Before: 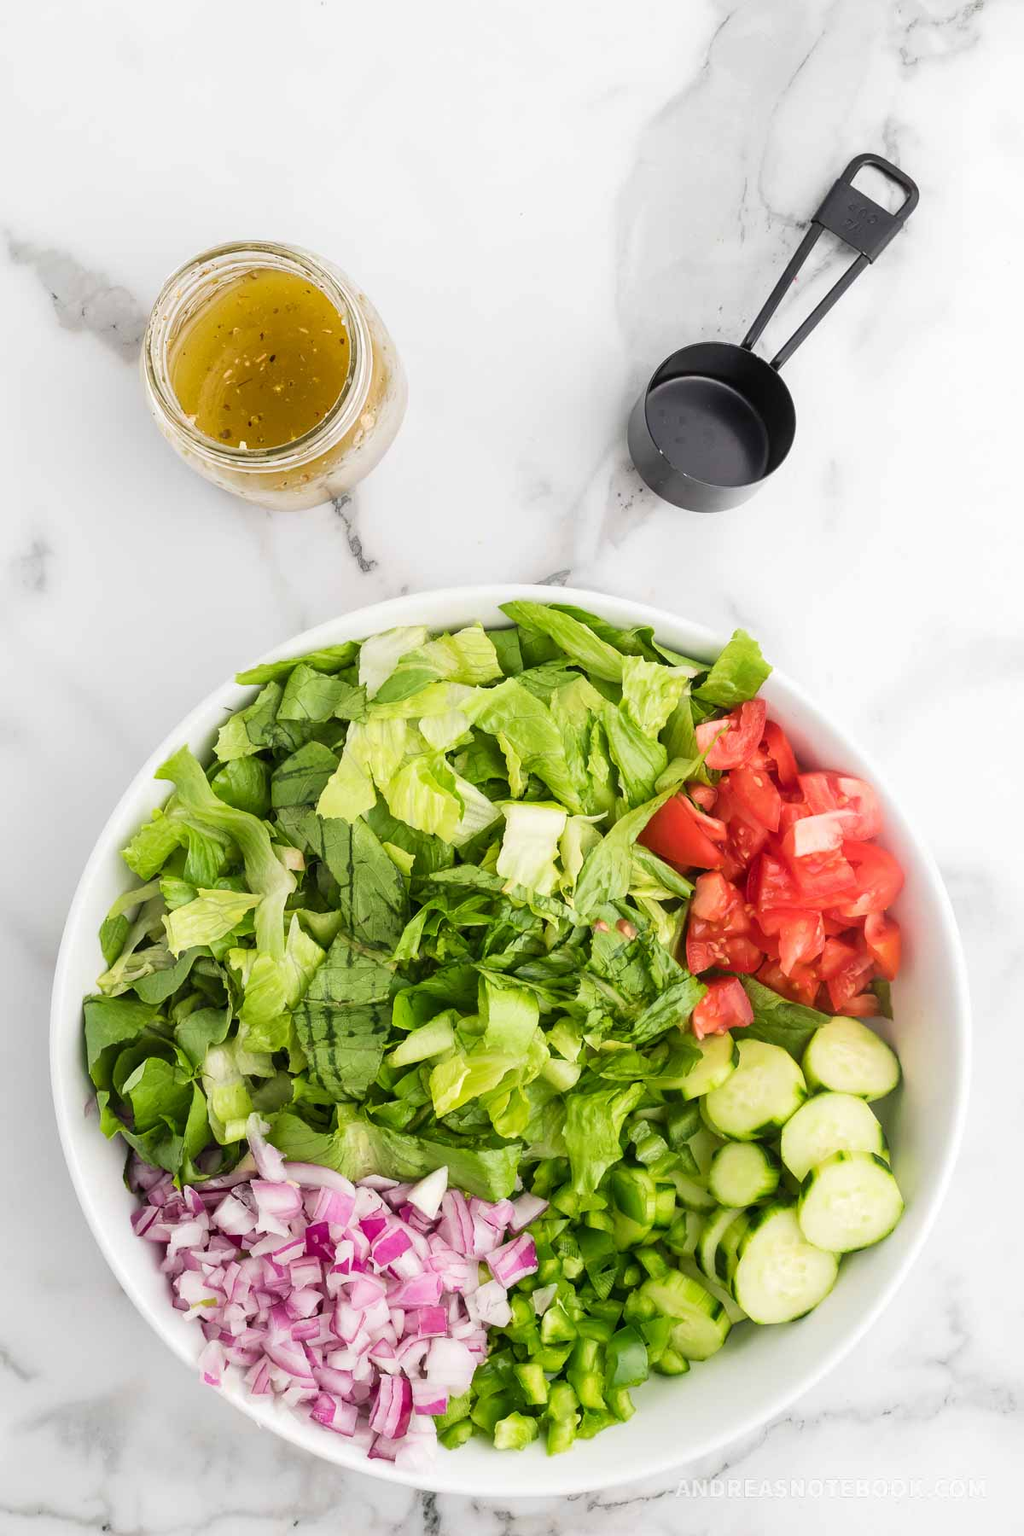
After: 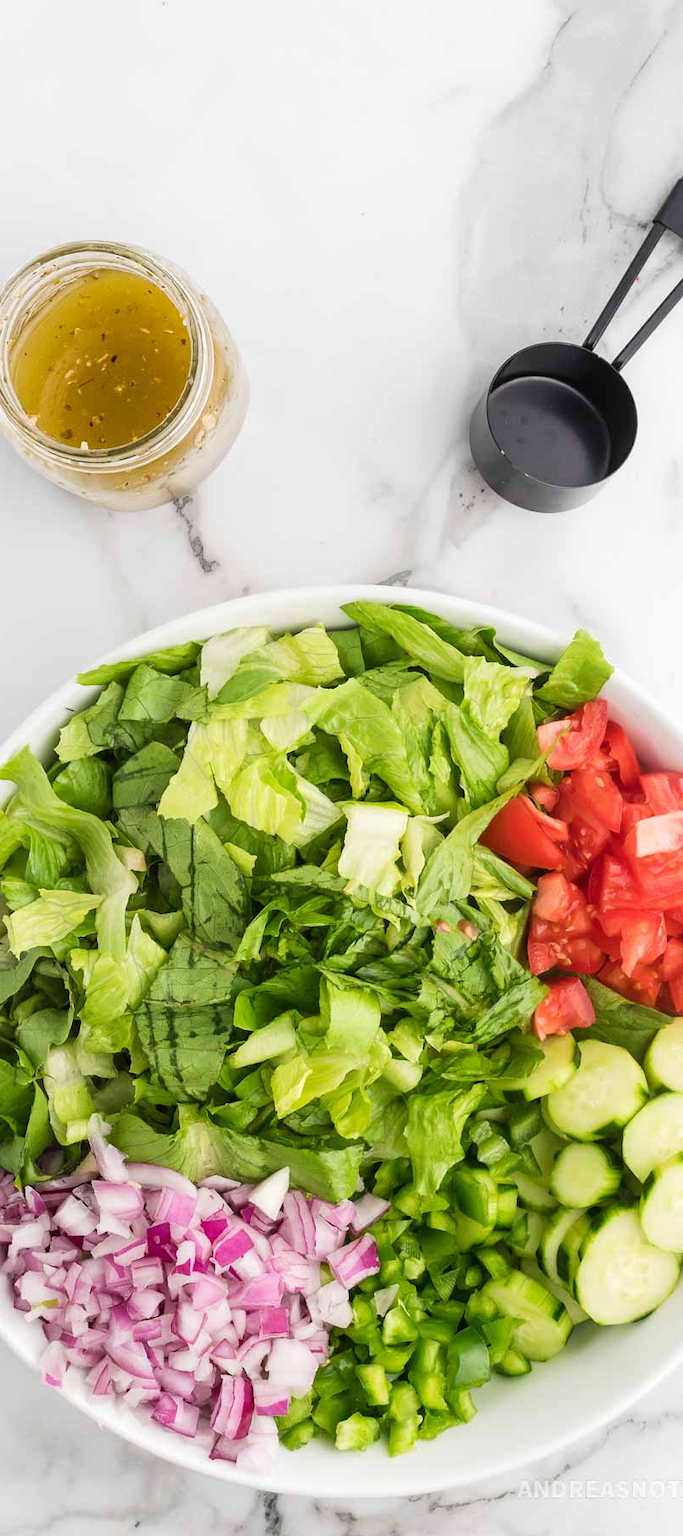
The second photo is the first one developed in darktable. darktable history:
crop and rotate: left 15.552%, right 17.747%
